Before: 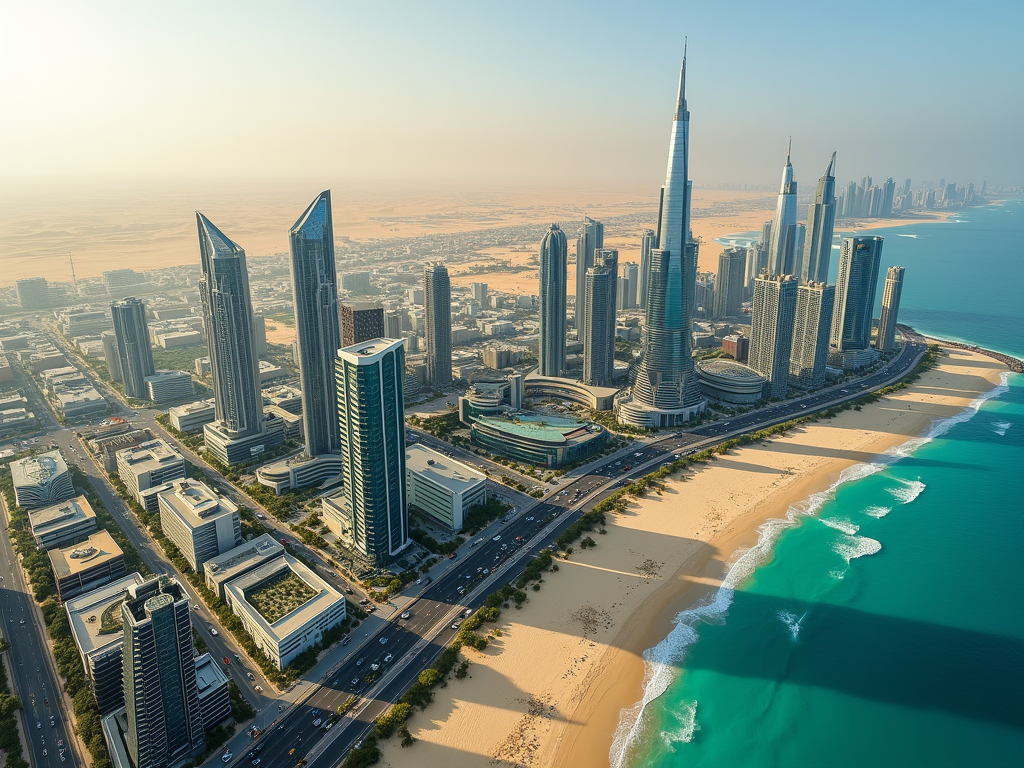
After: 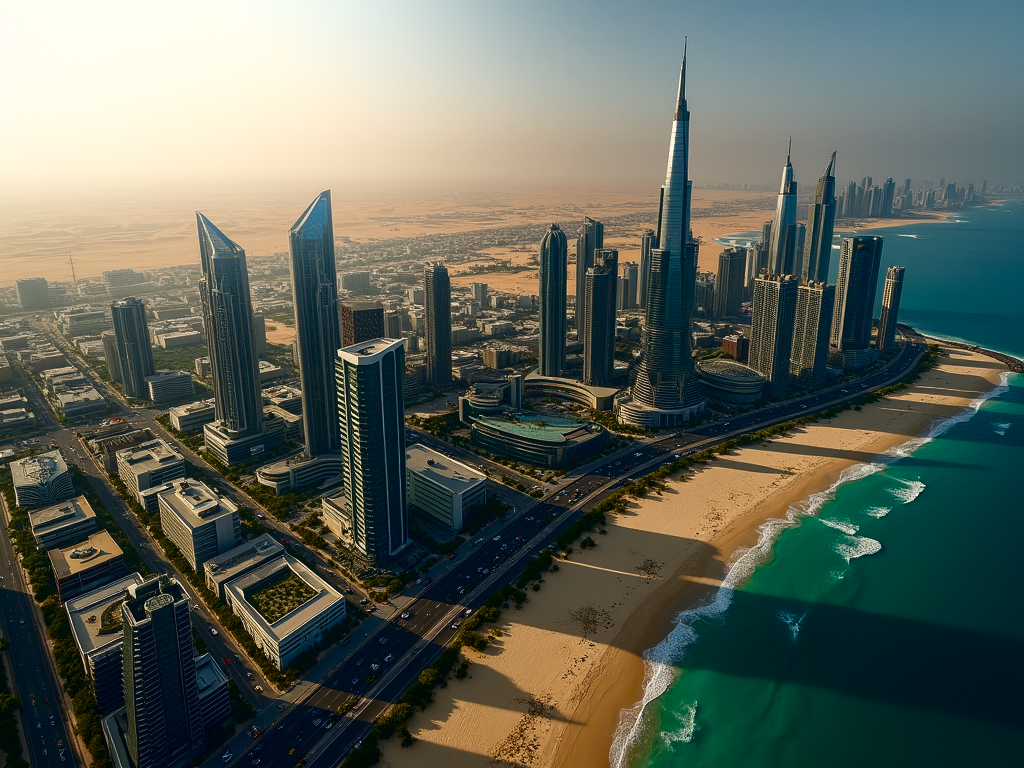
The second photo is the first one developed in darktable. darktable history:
bloom: on, module defaults
contrast brightness saturation: brightness -0.52
color balance rgb: shadows lift › hue 87.51°, highlights gain › chroma 1.62%, highlights gain › hue 55.1°, global offset › chroma 0.06%, global offset › hue 253.66°, linear chroma grading › global chroma 0.5%
